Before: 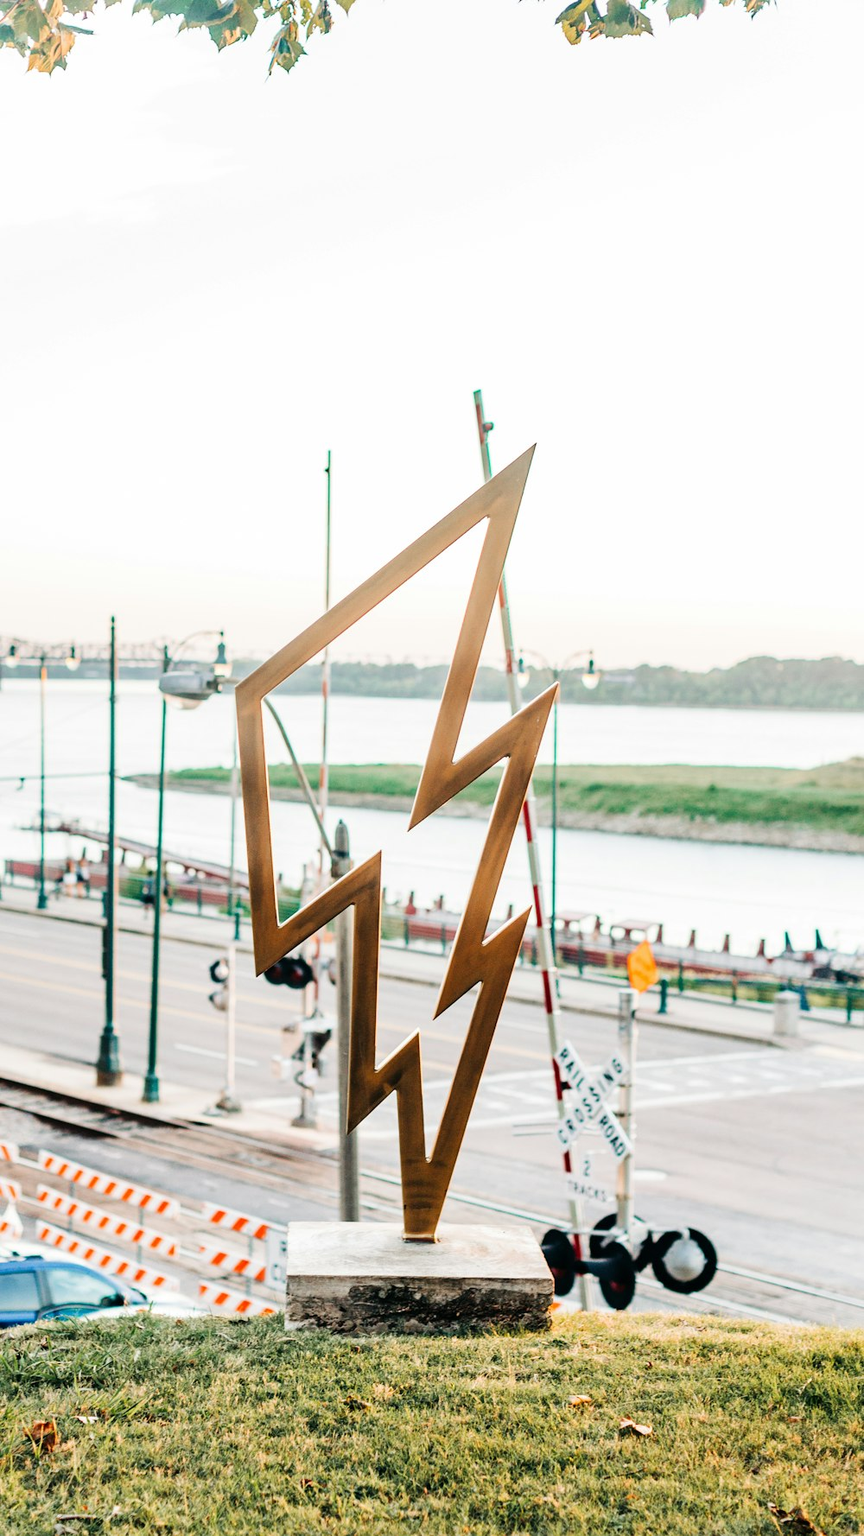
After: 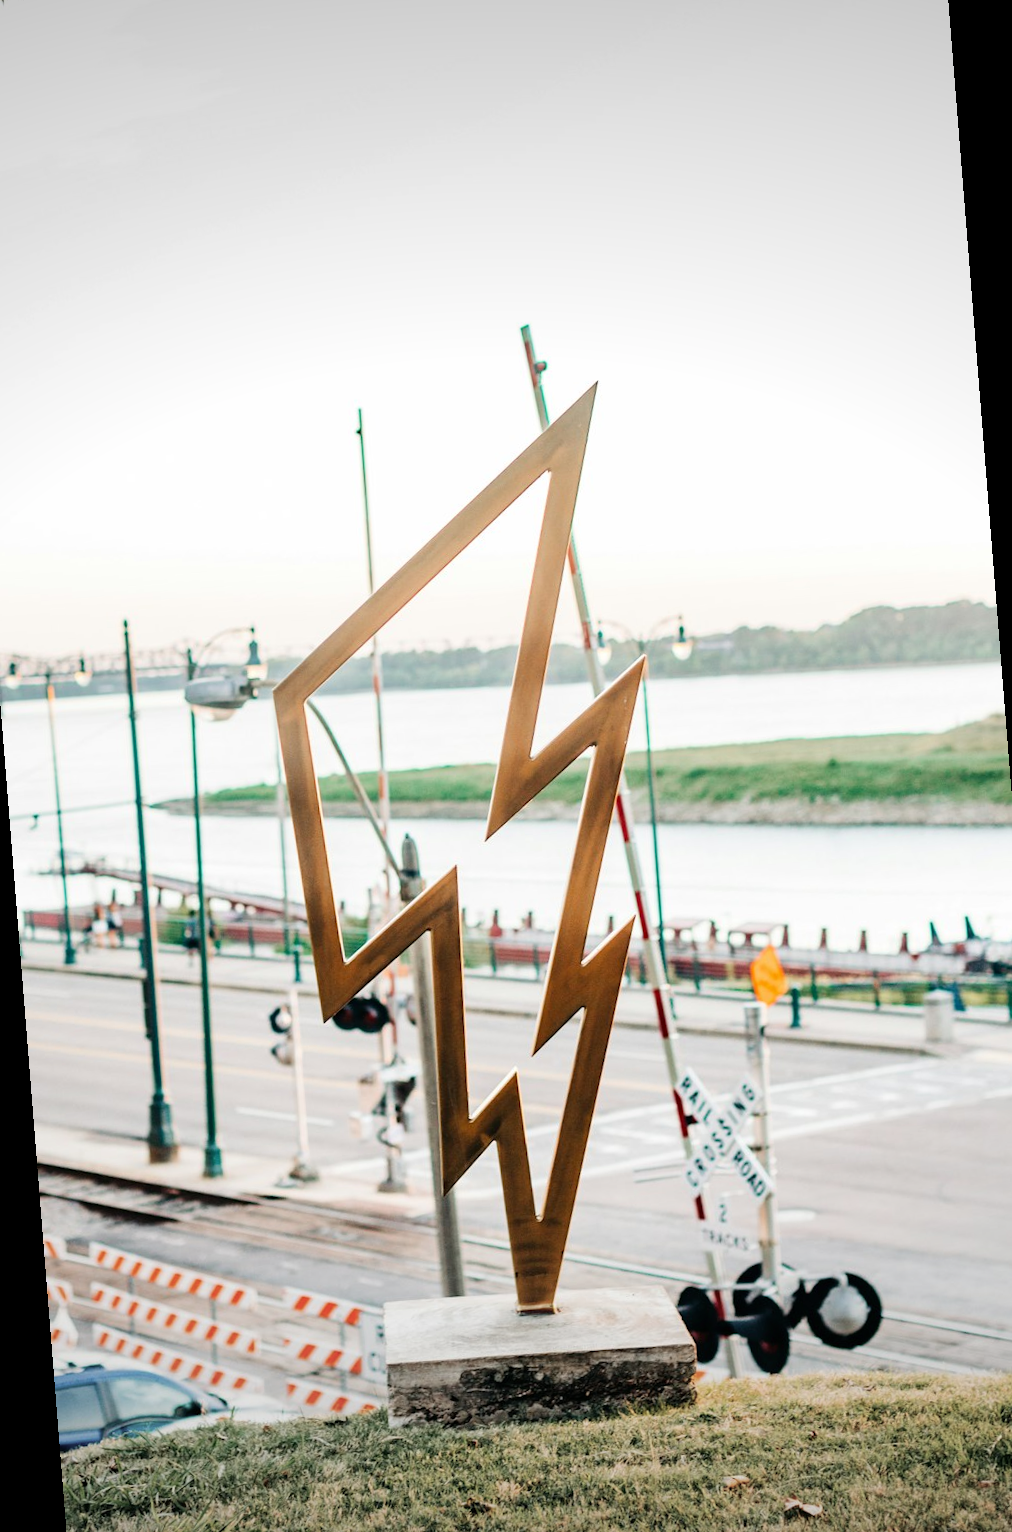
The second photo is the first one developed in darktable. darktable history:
rotate and perspective: rotation -4.57°, crop left 0.054, crop right 0.944, crop top 0.087, crop bottom 0.914
vignetting: fall-off radius 100%, width/height ratio 1.337
